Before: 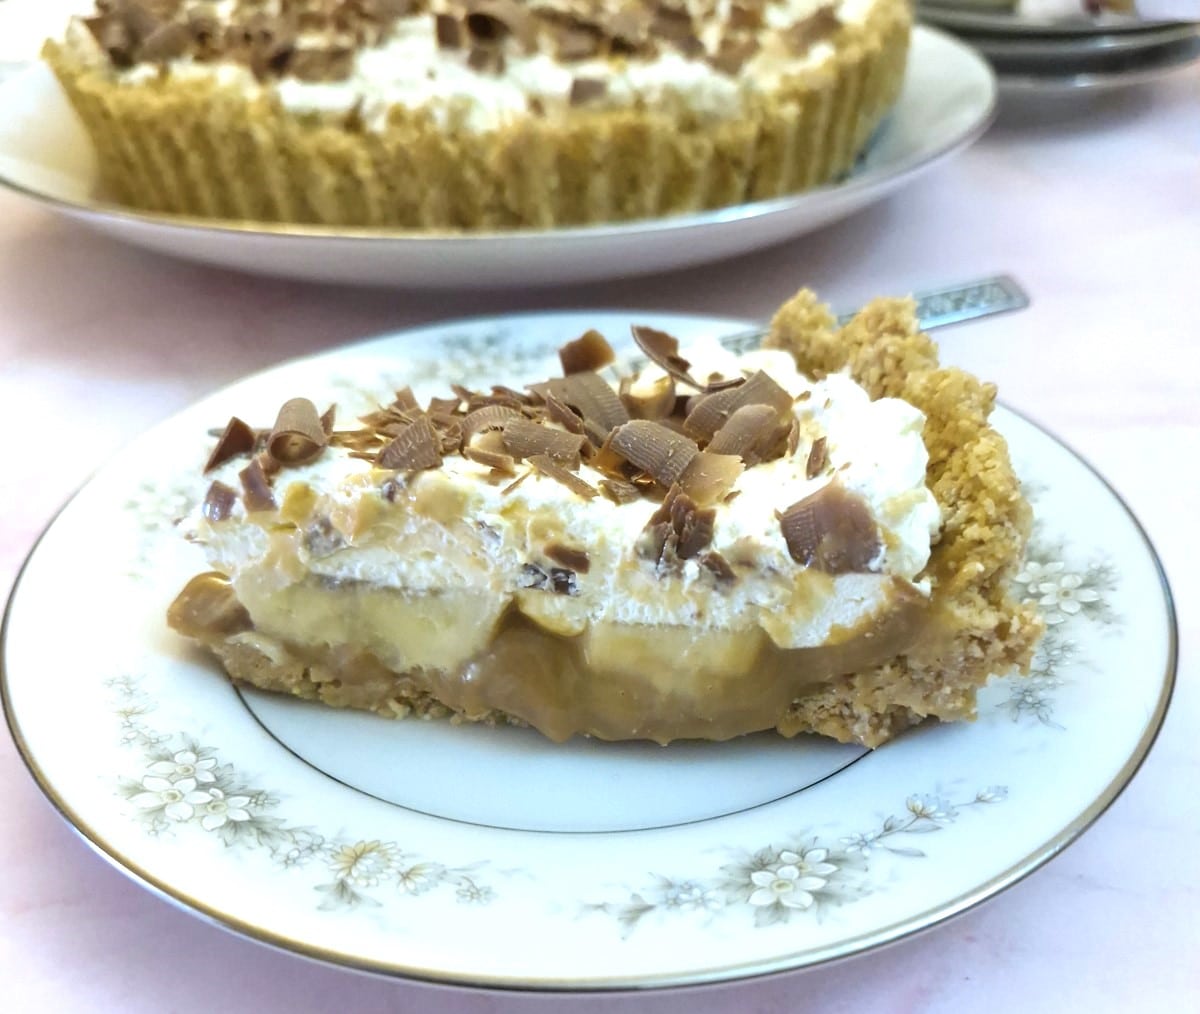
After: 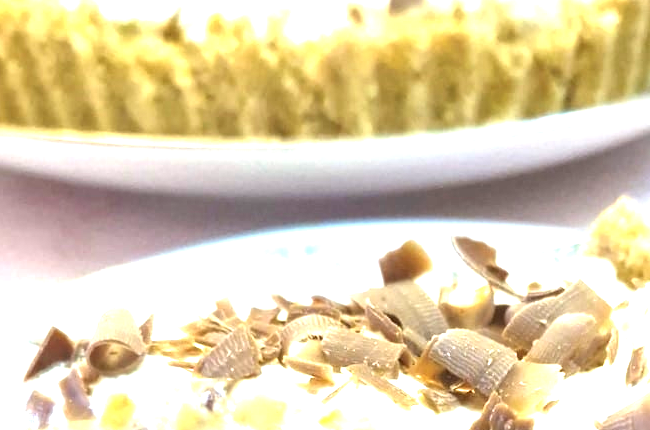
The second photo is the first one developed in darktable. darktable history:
crop: left 15.091%, top 9.029%, right 30.724%, bottom 48.534%
exposure: black level correction 0, exposure 1.483 EV, compensate highlight preservation false
